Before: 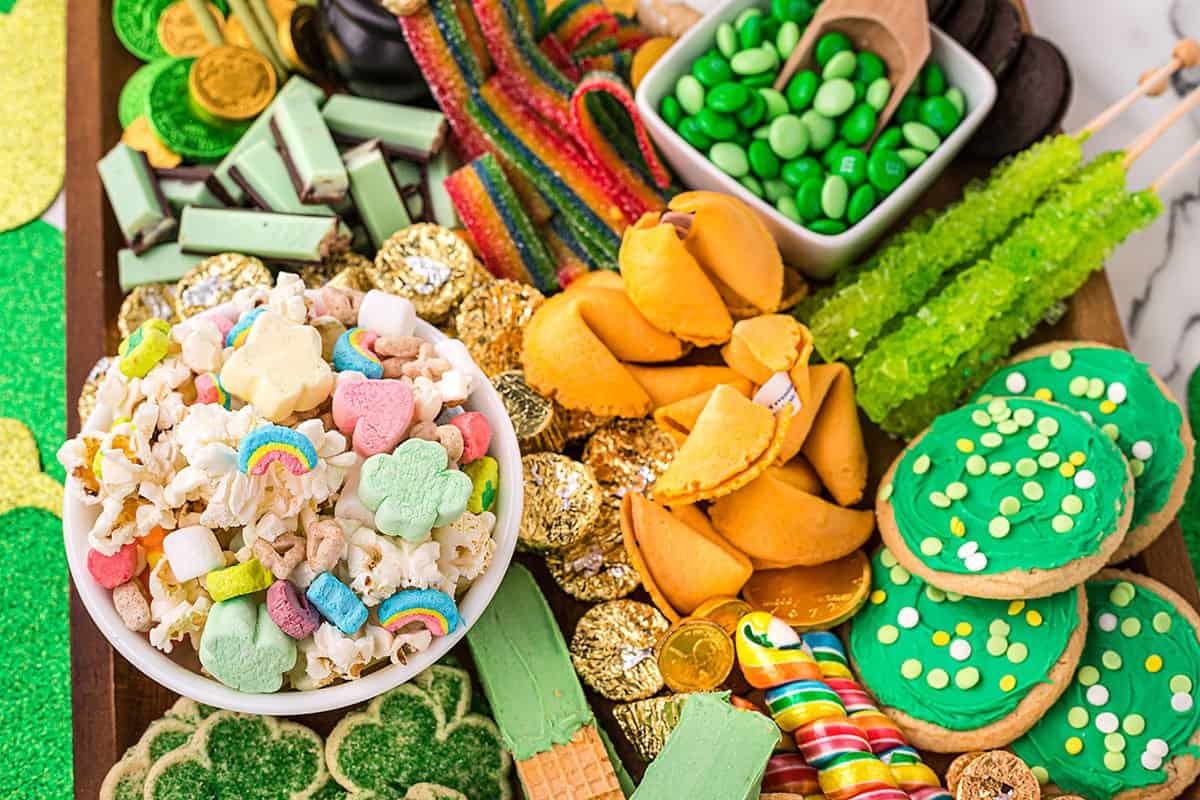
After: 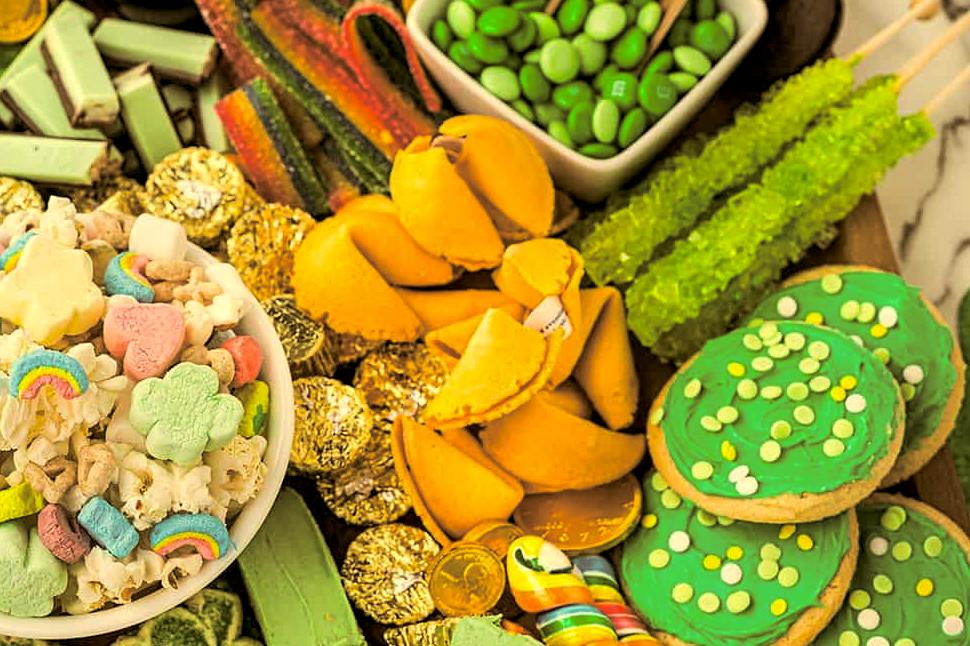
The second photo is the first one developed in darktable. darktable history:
crop: left 19.159%, top 9.58%, bottom 9.58%
split-toning: shadows › hue 32.4°, shadows › saturation 0.51, highlights › hue 180°, highlights › saturation 0, balance -60.17, compress 55.19%
color correction: highlights a* 0.162, highlights b* 29.53, shadows a* -0.162, shadows b* 21.09
